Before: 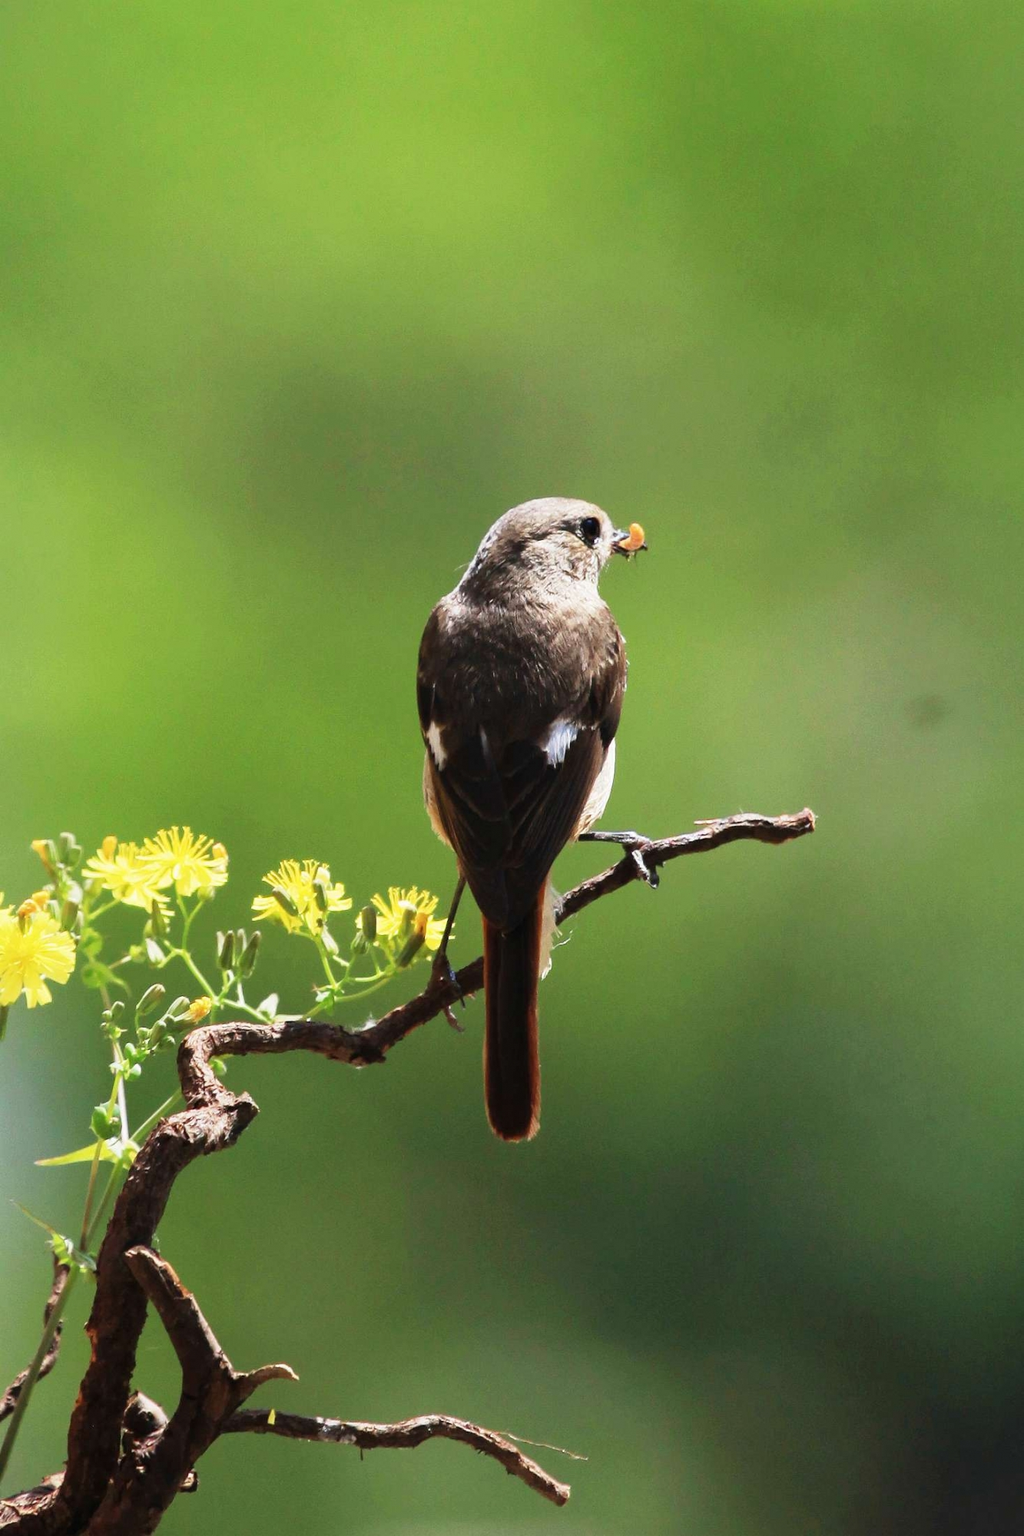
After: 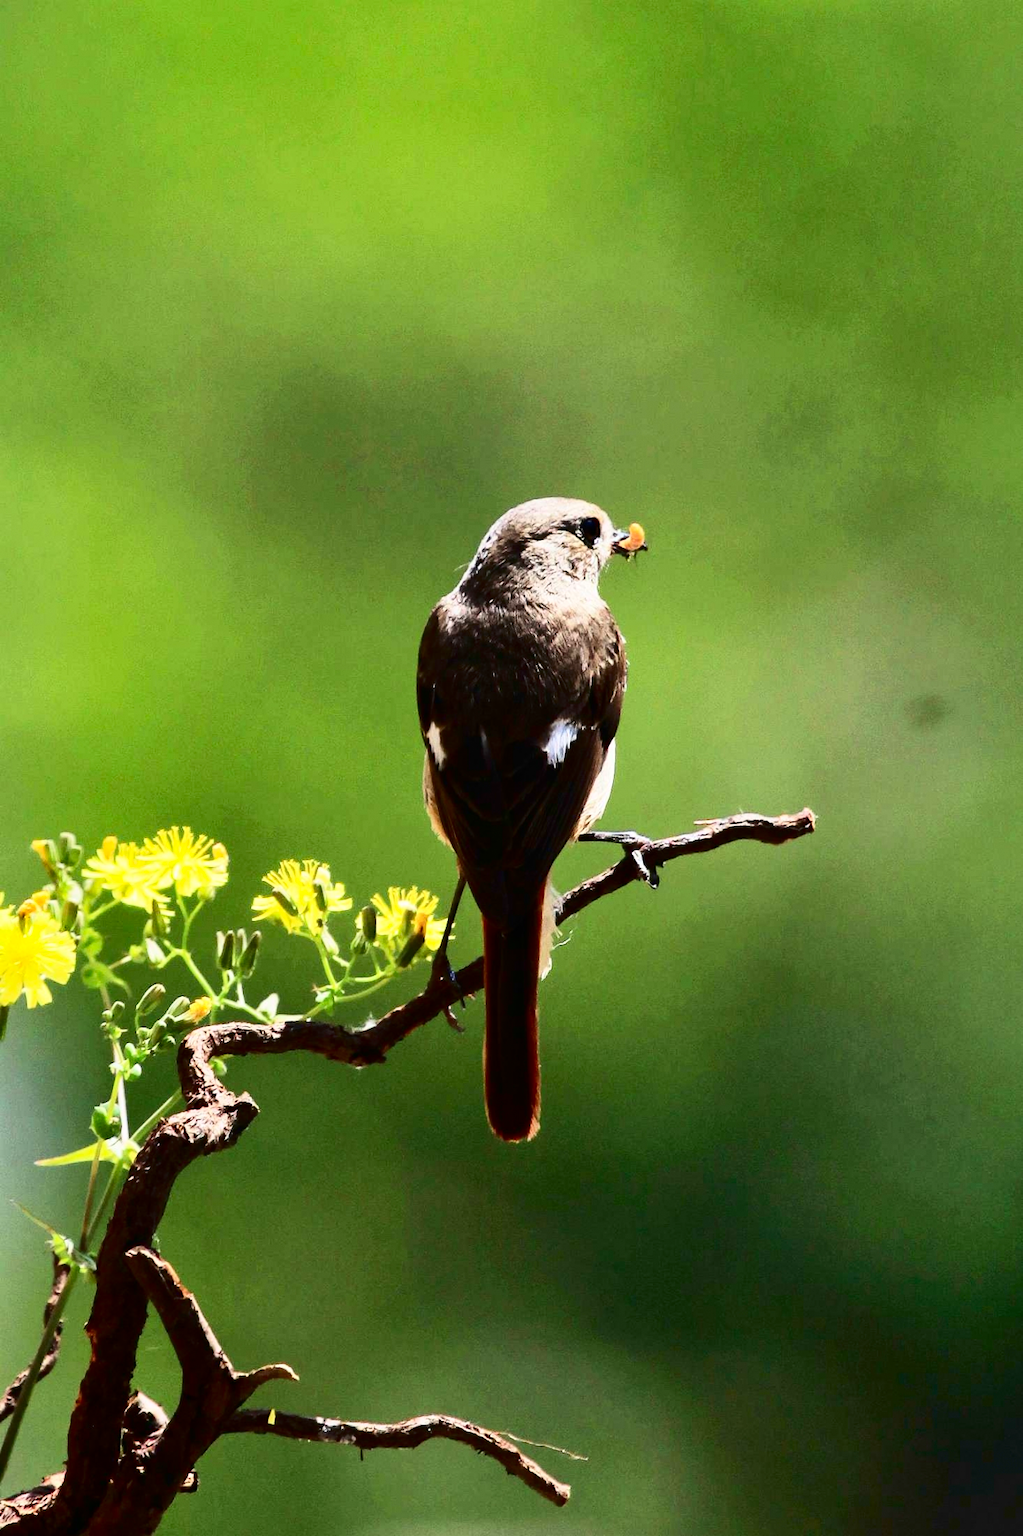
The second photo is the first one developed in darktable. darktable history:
shadows and highlights: soften with gaussian
contrast brightness saturation: contrast 0.323, brightness -0.069, saturation 0.17
